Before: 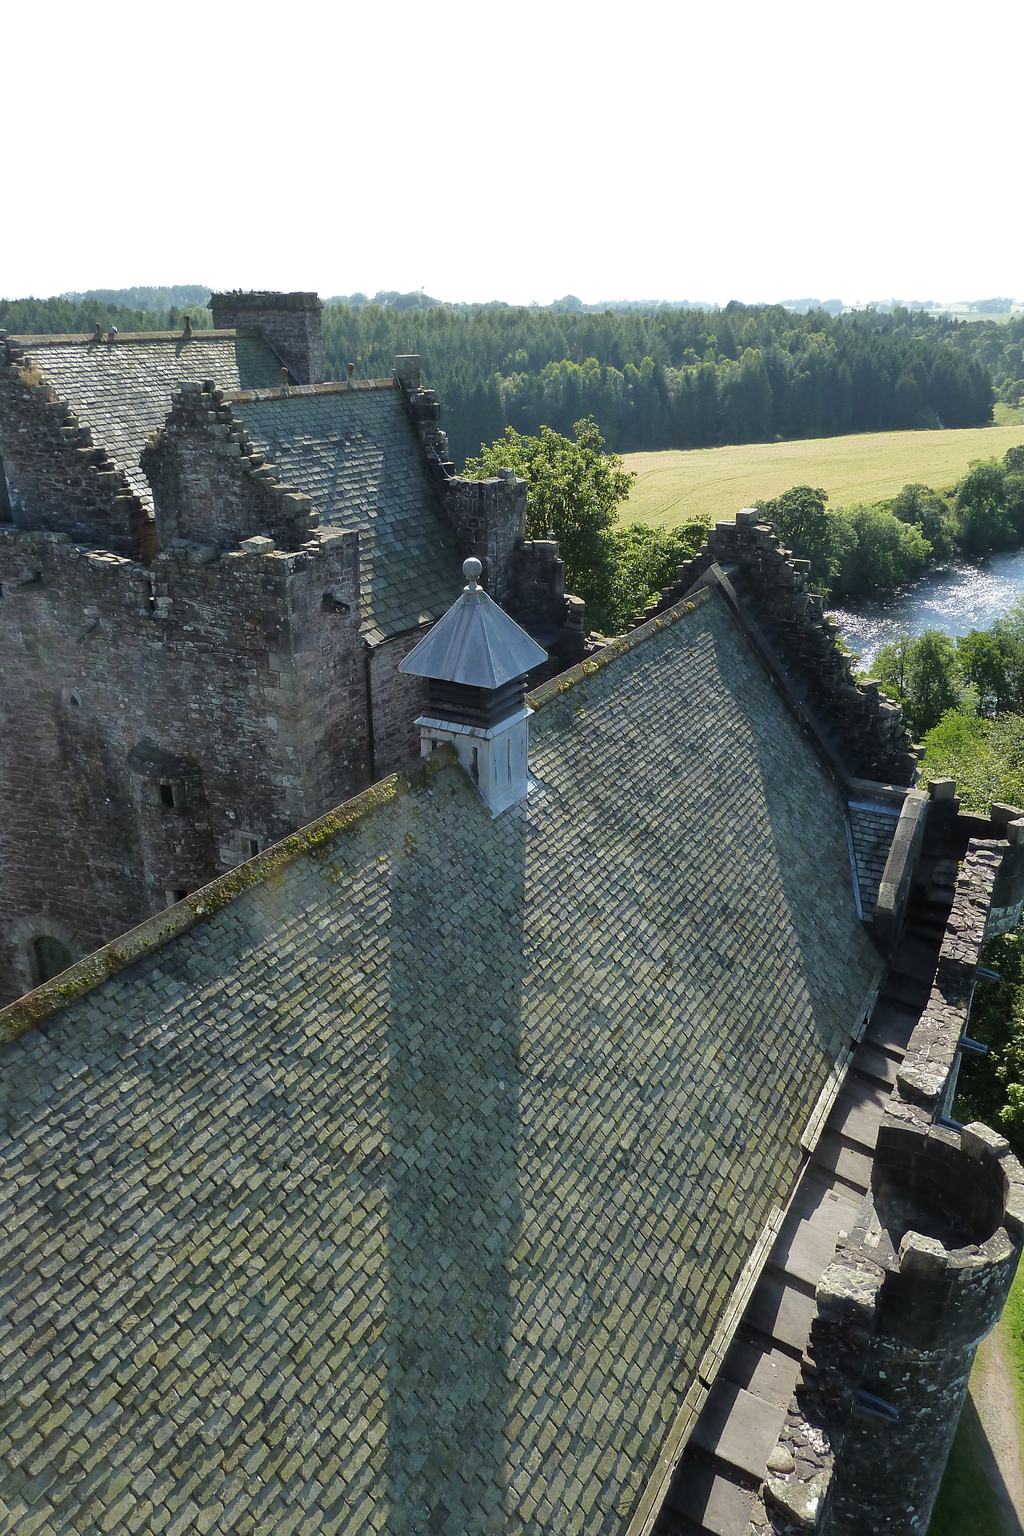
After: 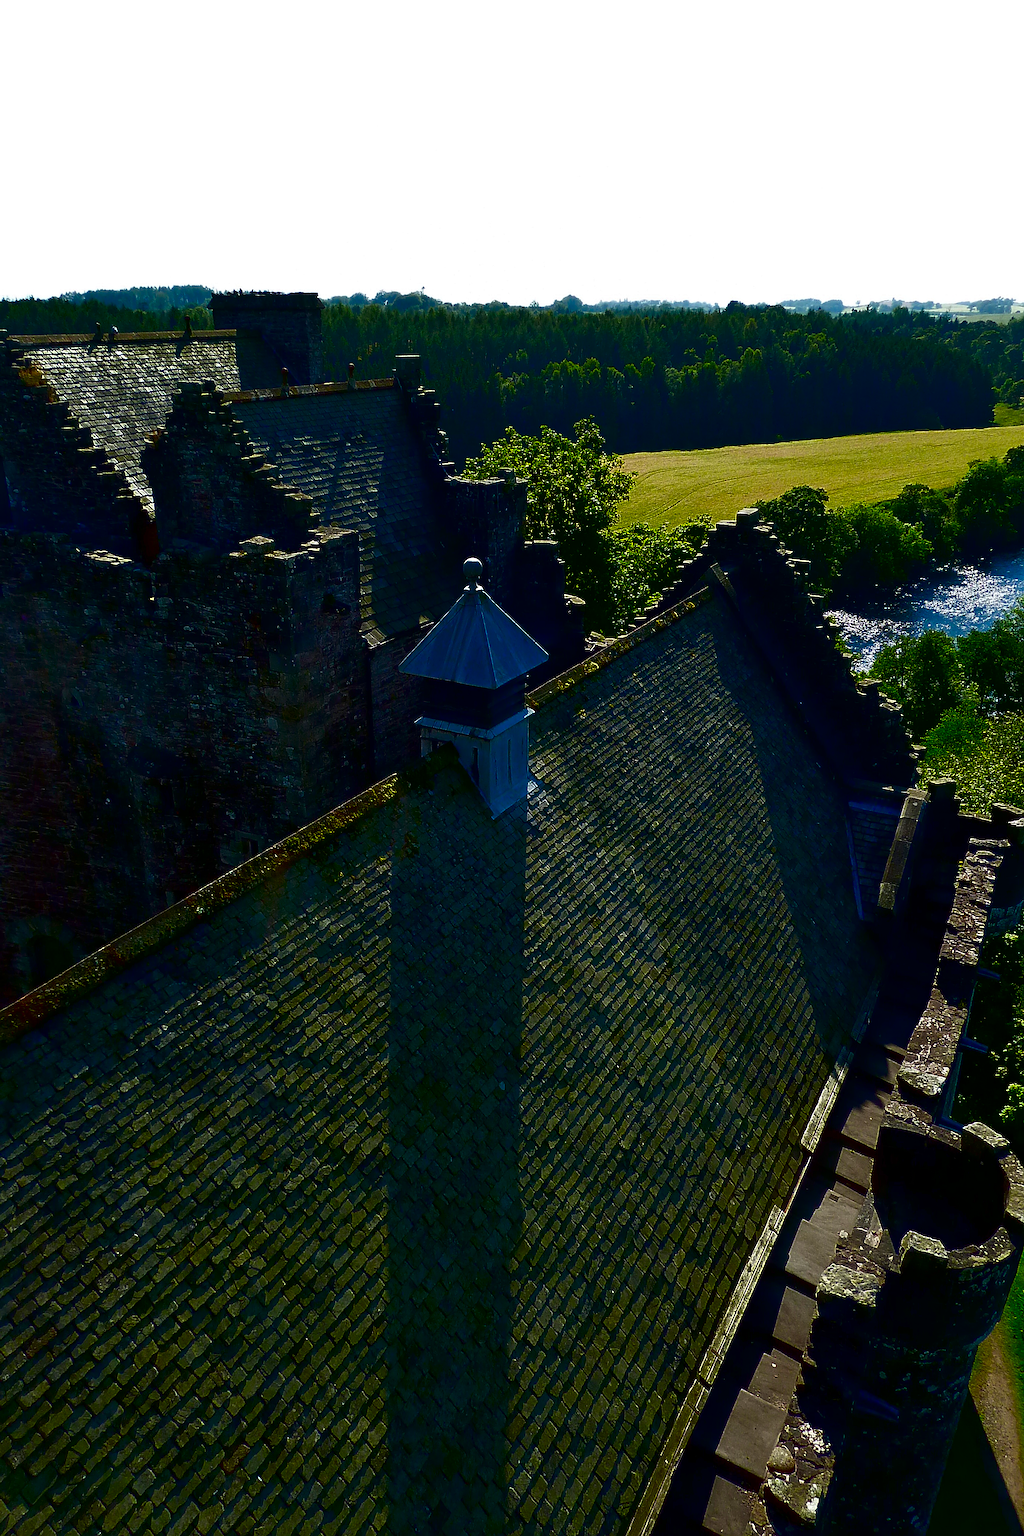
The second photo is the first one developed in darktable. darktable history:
sharpen: amount 0.206
contrast brightness saturation: brightness -0.995, saturation 0.986
